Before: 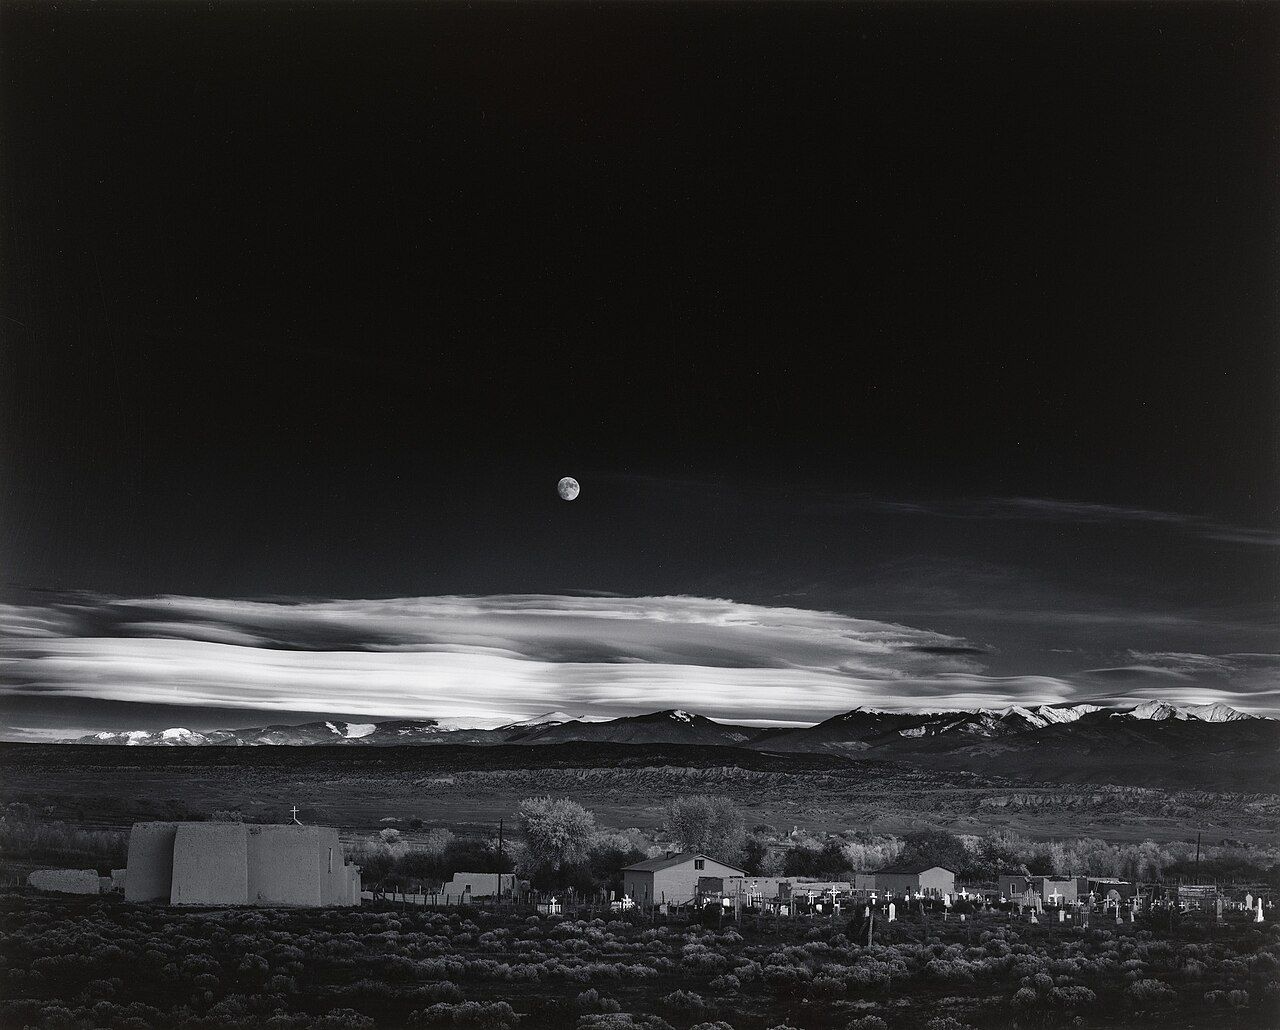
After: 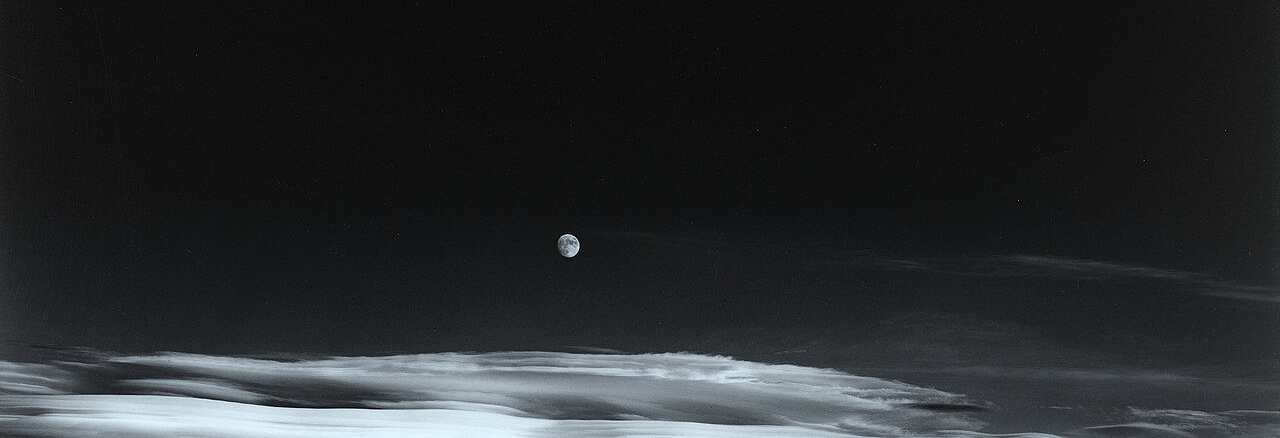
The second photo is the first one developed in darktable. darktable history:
crop and rotate: top 23.604%, bottom 33.787%
color zones: curves: ch1 [(0, 0.292) (0.001, 0.292) (0.2, 0.264) (0.4, 0.248) (0.6, 0.248) (0.8, 0.264) (0.999, 0.292) (1, 0.292)]
color correction: highlights a* -11.7, highlights b* -15.72
levels: levels [0, 0.498, 0.996]
